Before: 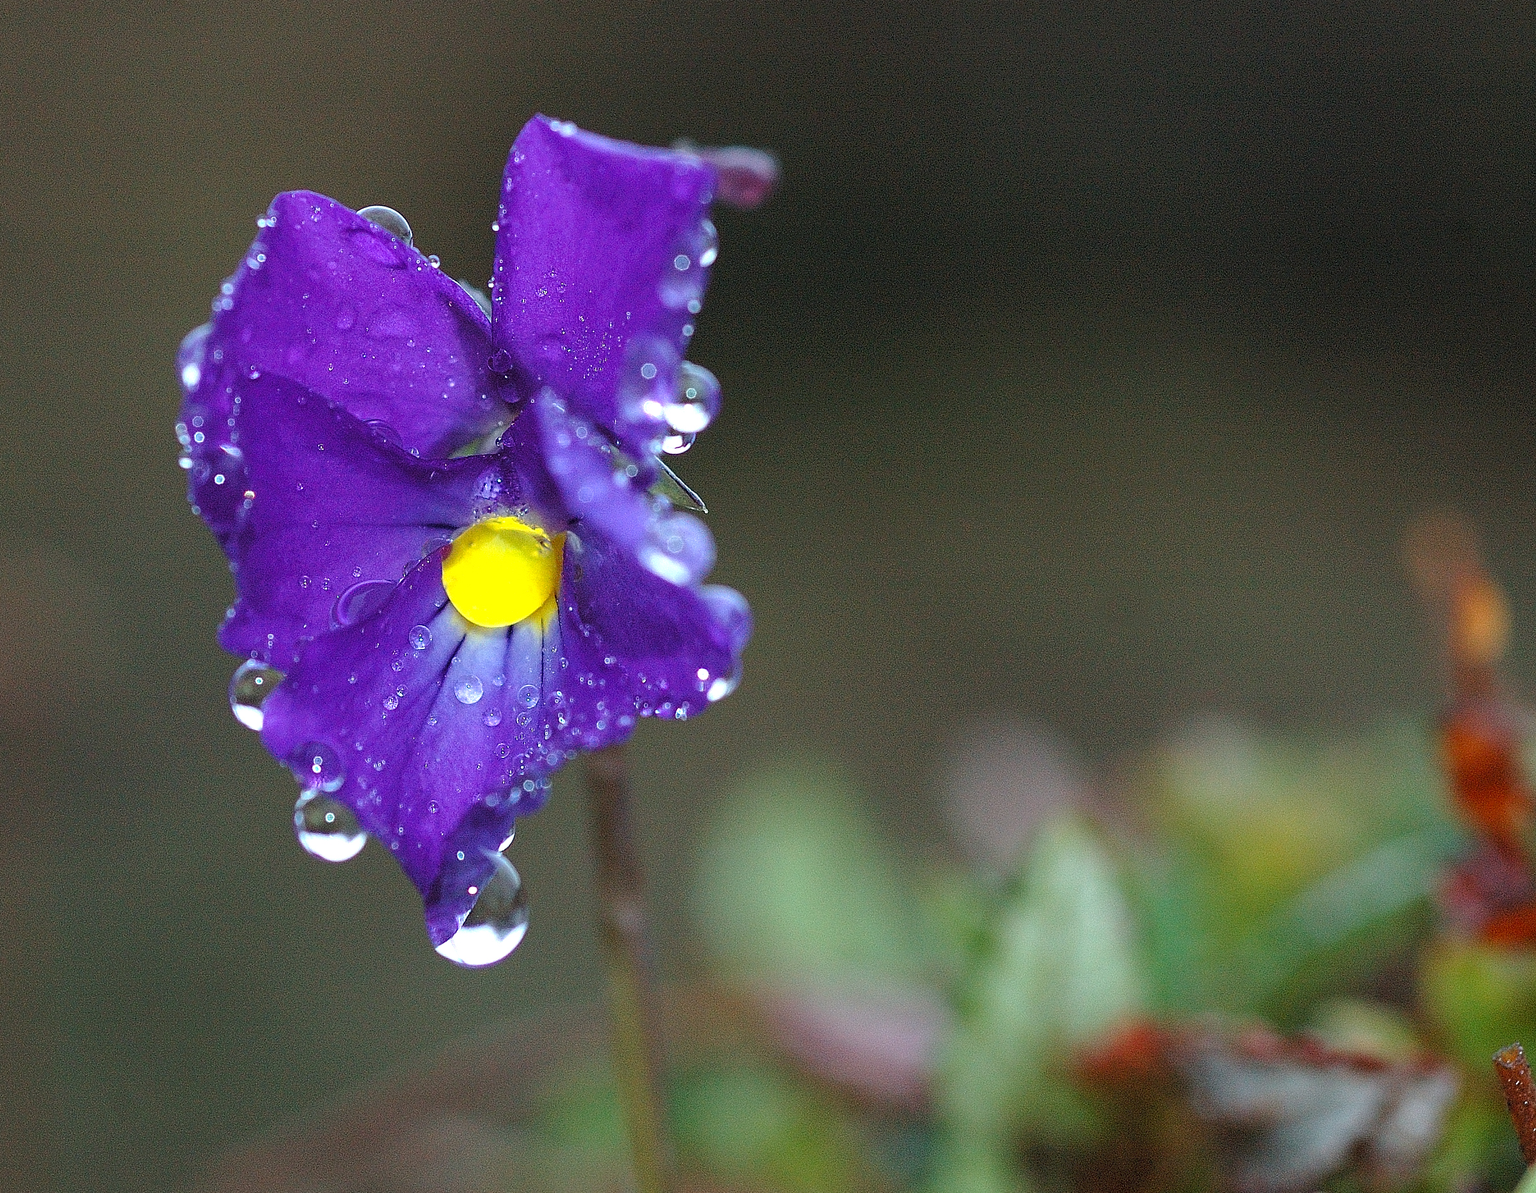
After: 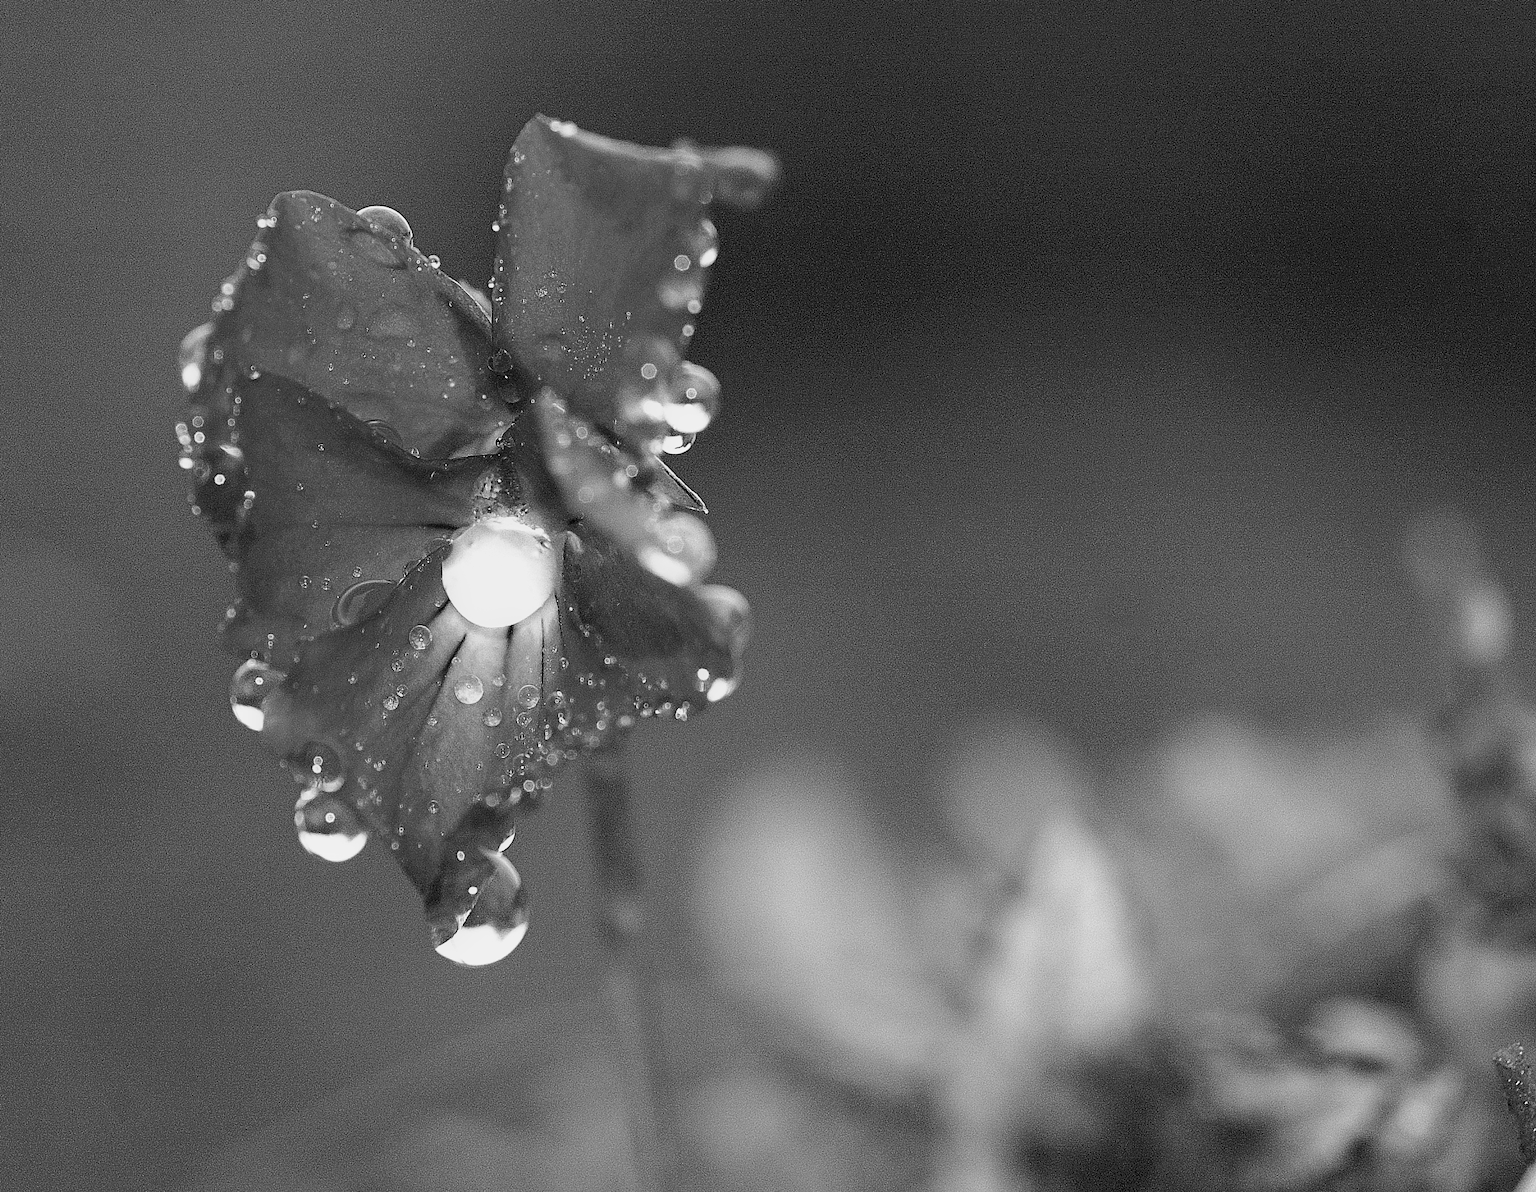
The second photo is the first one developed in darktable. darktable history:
base curve: curves: ch0 [(0, 0) (0.579, 0.807) (1, 1)], preserve colors none
monochrome: a 73.58, b 64.21
